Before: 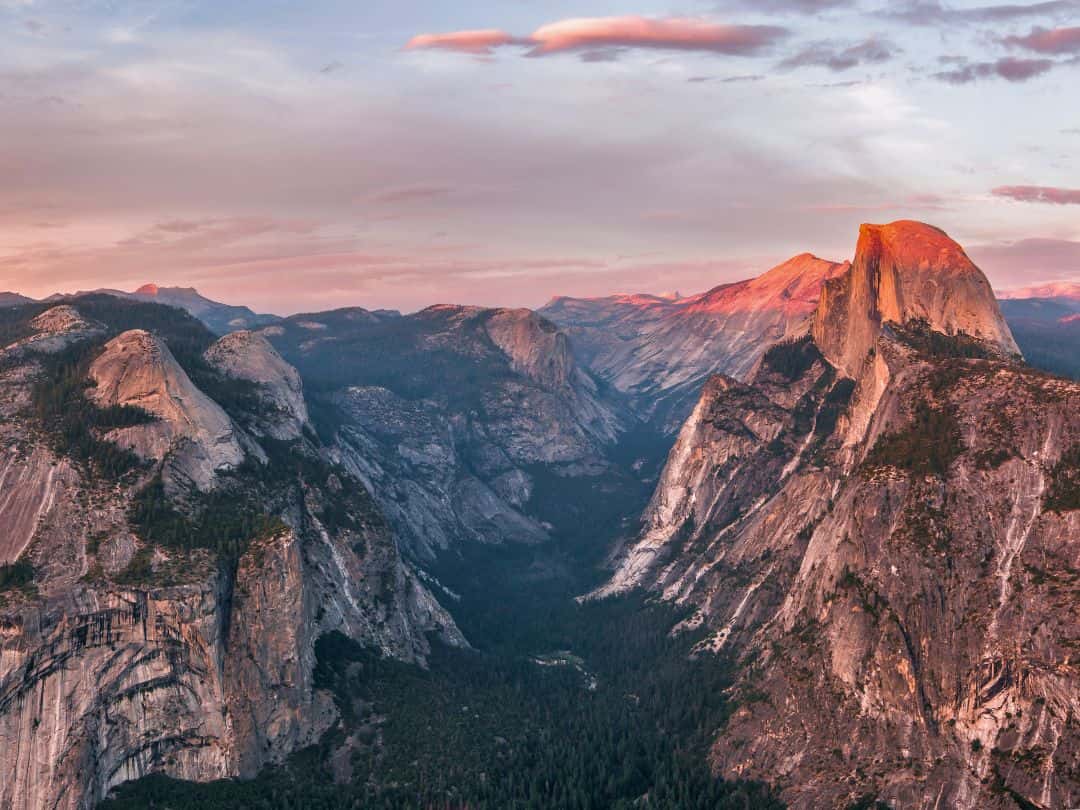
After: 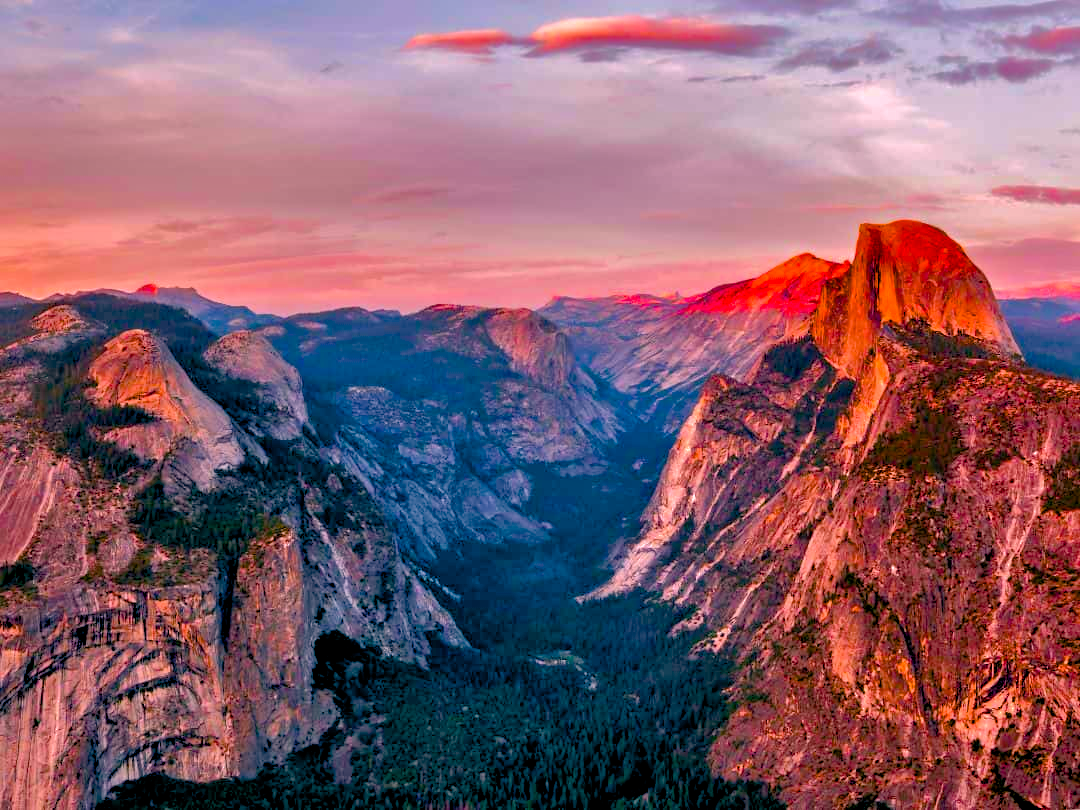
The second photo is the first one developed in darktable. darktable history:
shadows and highlights: shadows 39.52, highlights -59.76
contrast equalizer: y [[0.531, 0.548, 0.559, 0.557, 0.544, 0.527], [0.5 ×6], [0.5 ×6], [0 ×6], [0 ×6]]
color balance rgb: global offset › luminance -0.971%, linear chroma grading › shadows 31.705%, linear chroma grading › global chroma -1.974%, linear chroma grading › mid-tones 4.024%, perceptual saturation grading › global saturation 99.599%
color correction: highlights a* 14.49, highlights b* 4.82
